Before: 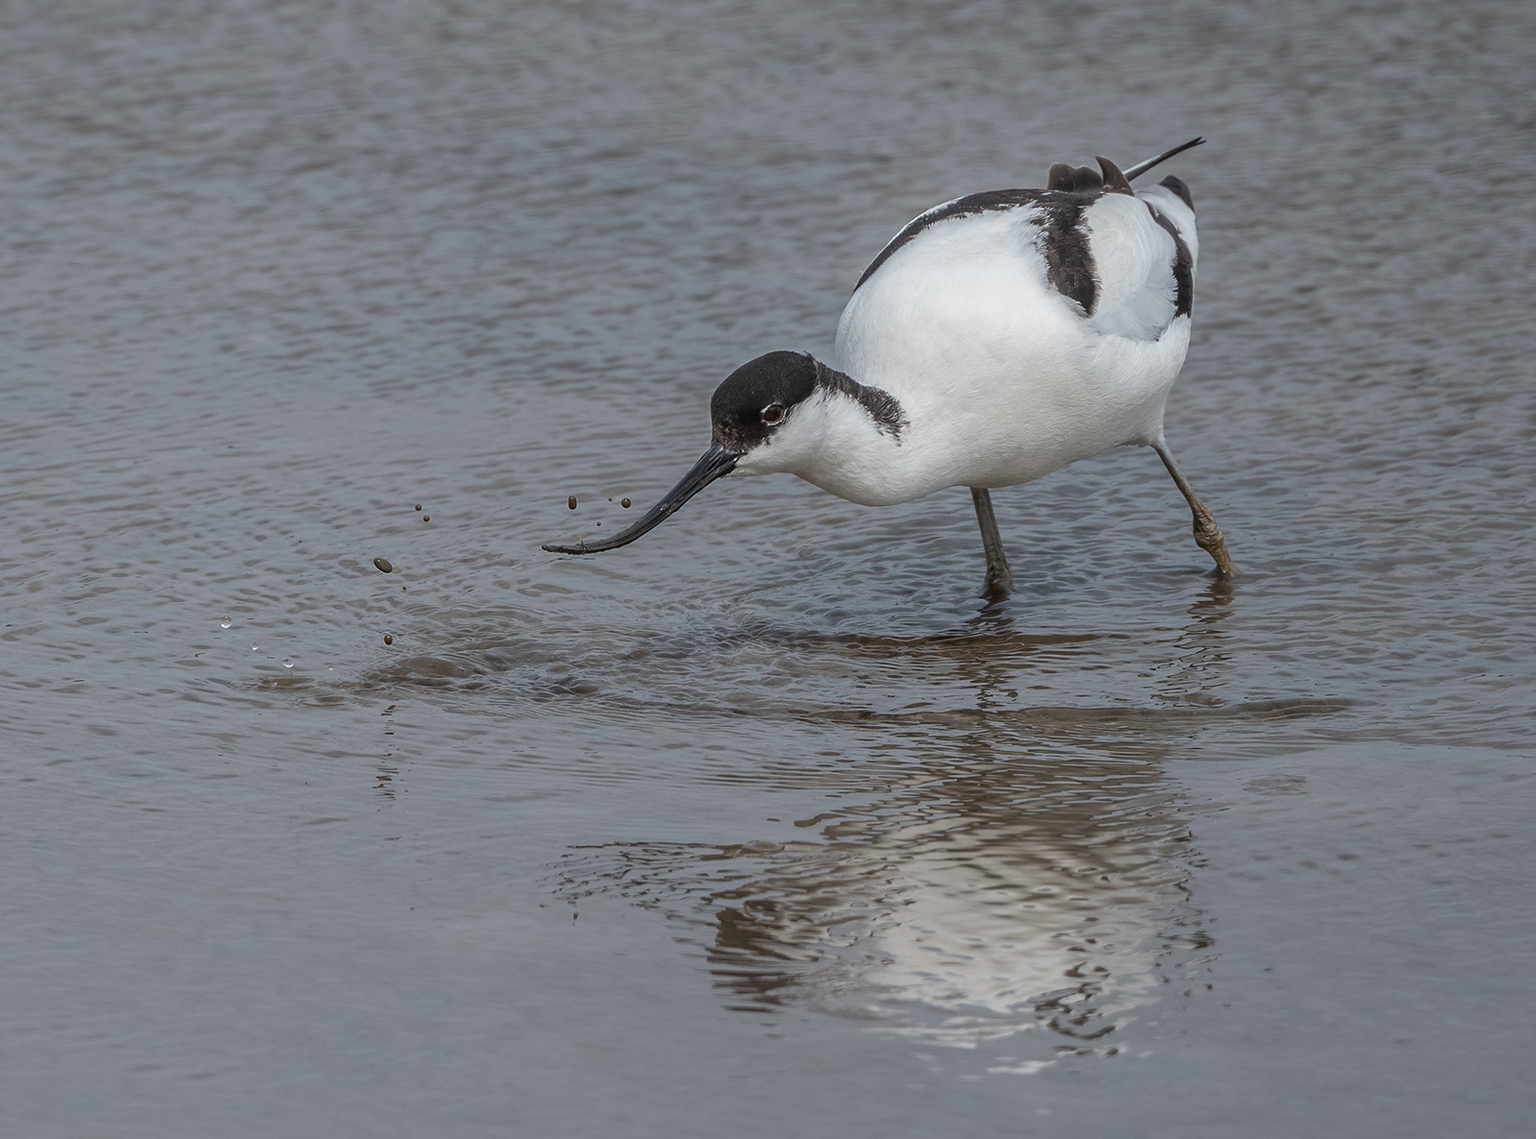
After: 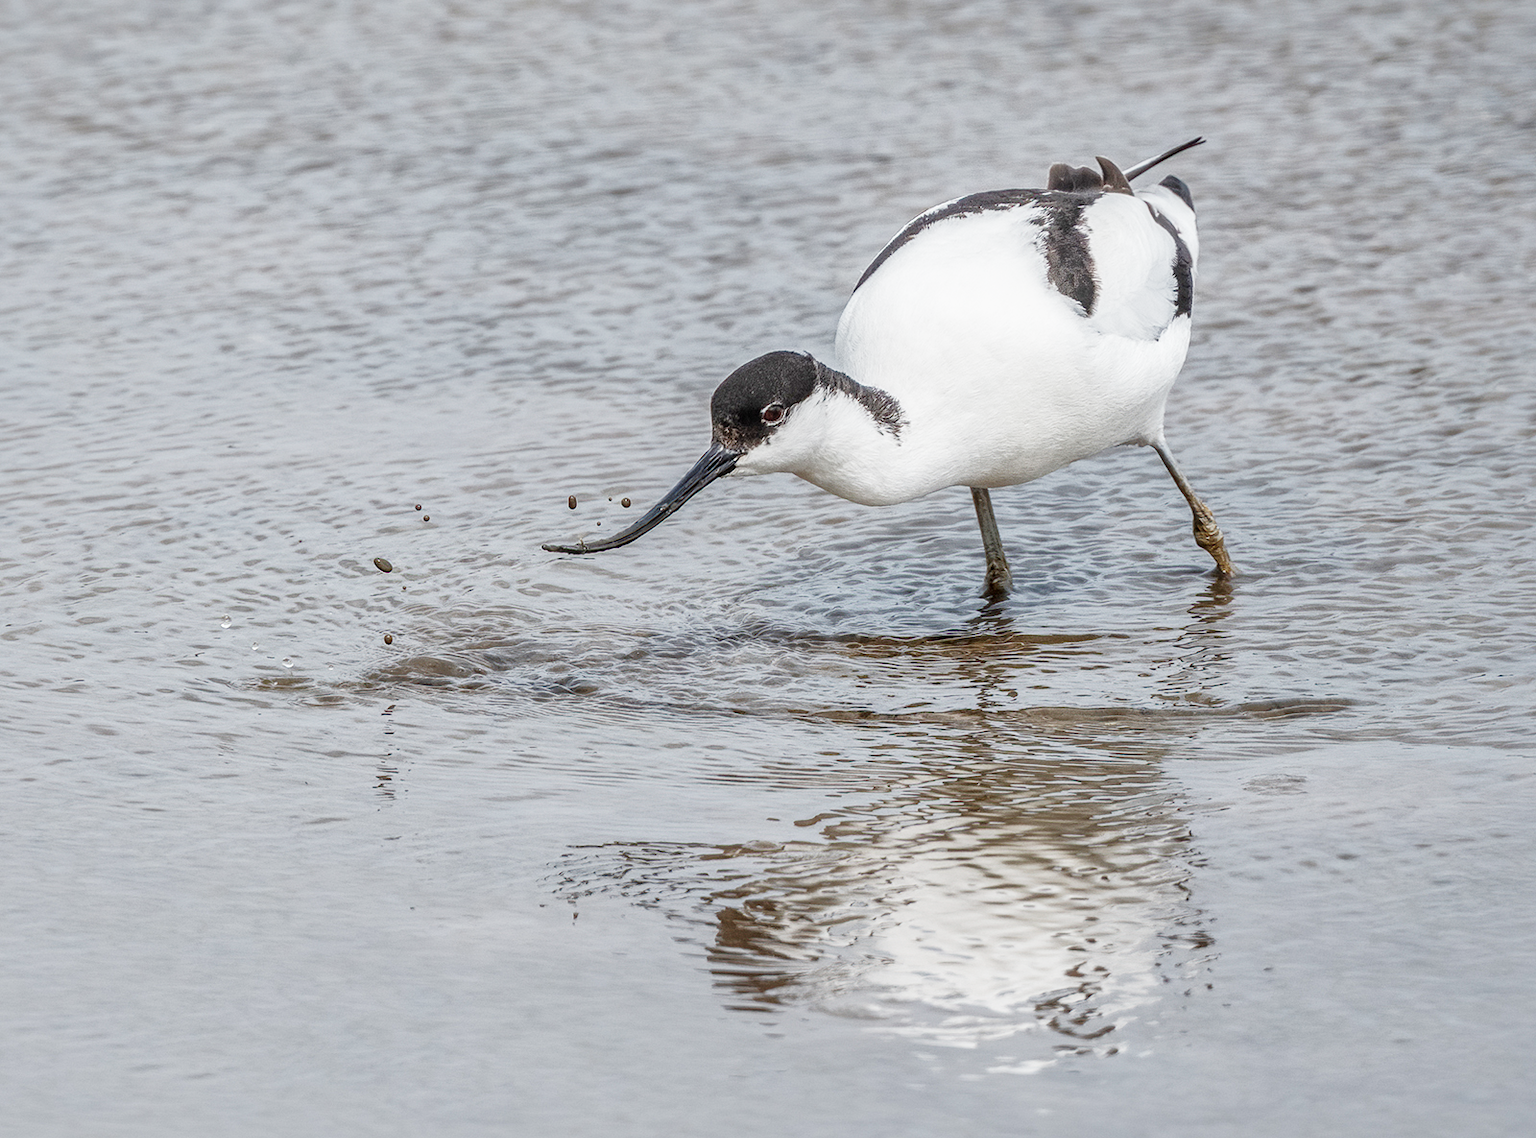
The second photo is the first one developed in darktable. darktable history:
exposure: exposure 1.5 EV, compensate highlight preservation false
shadows and highlights: on, module defaults
sigmoid: contrast 1.81, skew -0.21, preserve hue 0%, red attenuation 0.1, red rotation 0.035, green attenuation 0.1, green rotation -0.017, blue attenuation 0.15, blue rotation -0.052, base primaries Rec2020
local contrast: on, module defaults
